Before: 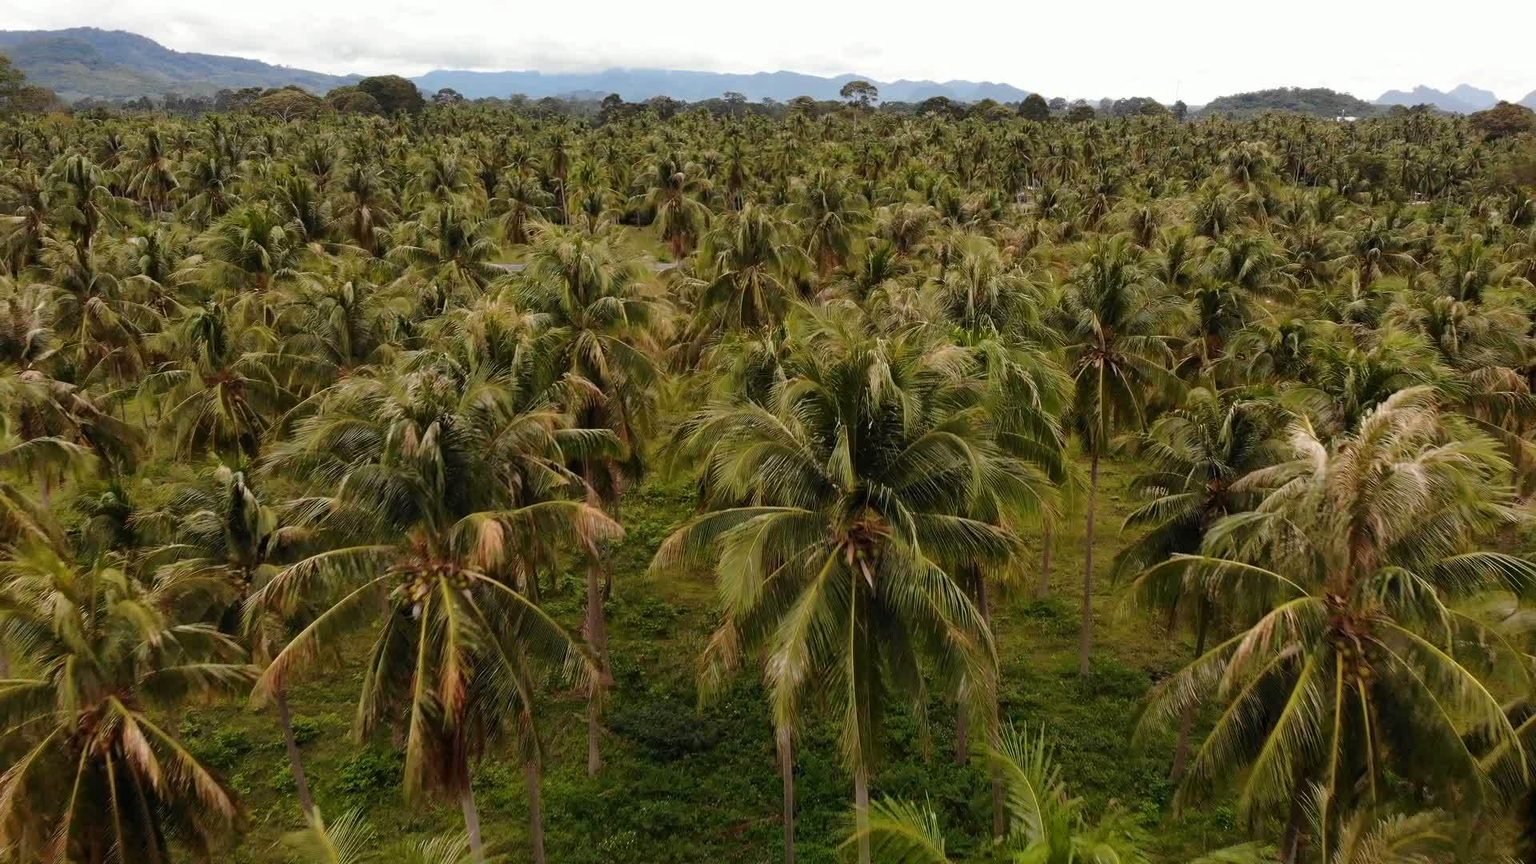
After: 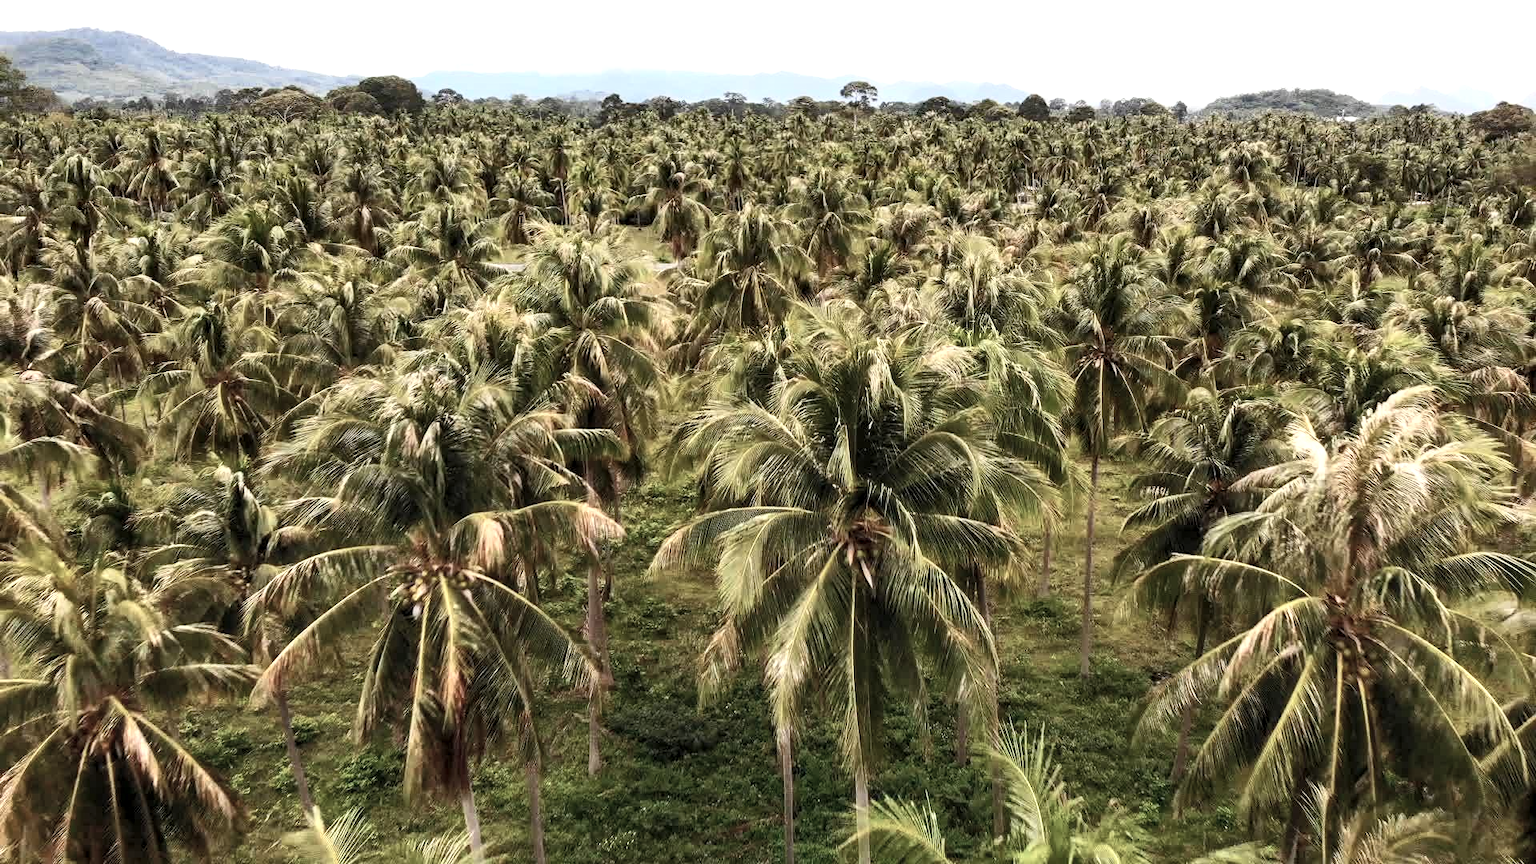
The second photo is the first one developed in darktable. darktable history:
contrast brightness saturation: contrast 0.43, brightness 0.56, saturation -0.19
local contrast: detail 135%, midtone range 0.75
